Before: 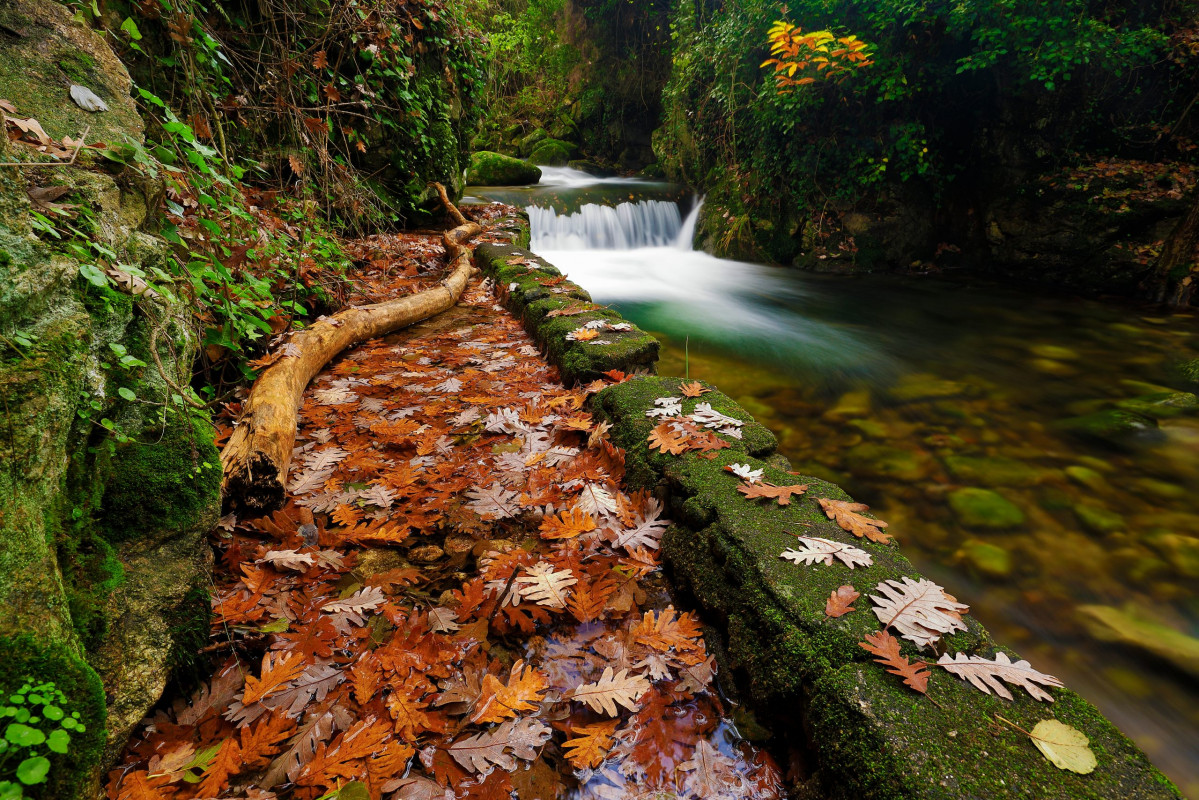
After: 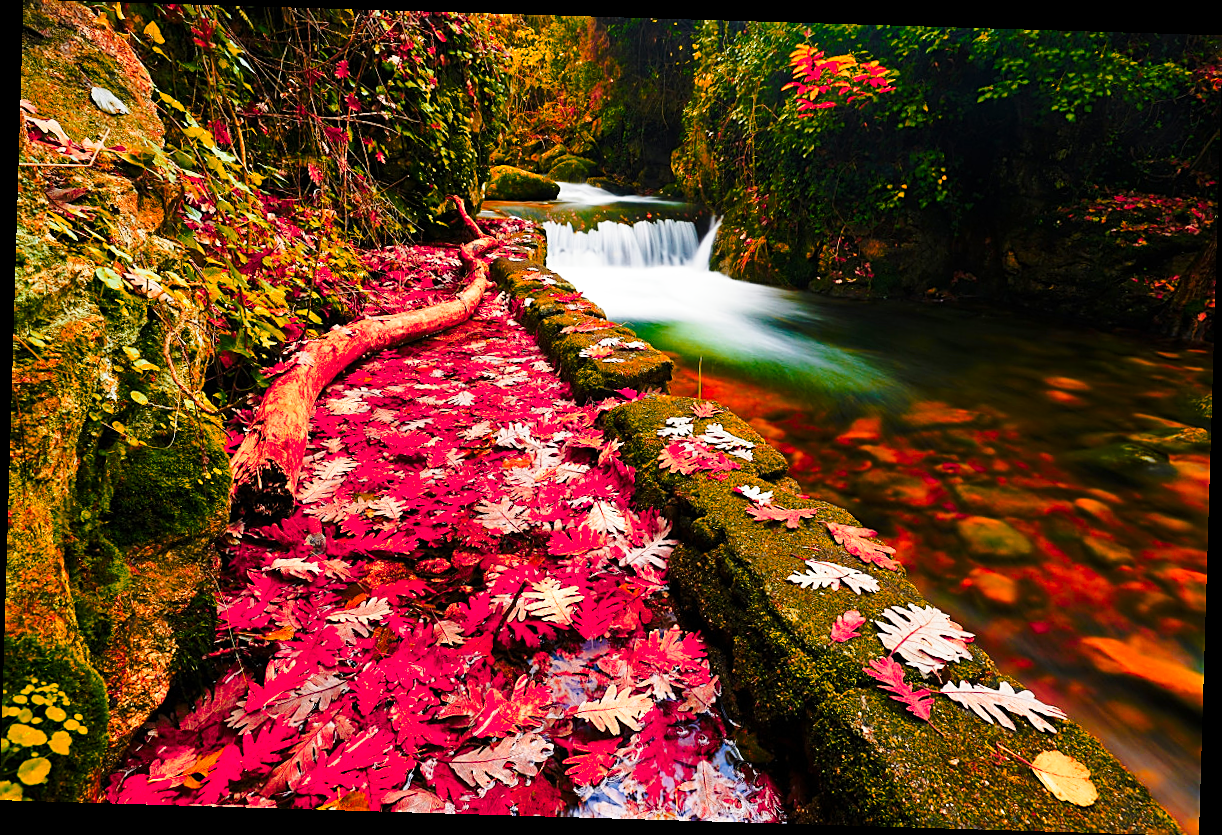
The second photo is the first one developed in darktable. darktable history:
base curve: curves: ch0 [(0, 0) (0.036, 0.037) (0.121, 0.228) (0.46, 0.76) (0.859, 0.983) (1, 1)], preserve colors none
sharpen: on, module defaults
rotate and perspective: rotation 1.72°, automatic cropping off
color zones: curves: ch1 [(0.24, 0.634) (0.75, 0.5)]; ch2 [(0.253, 0.437) (0.745, 0.491)], mix 102.12%
